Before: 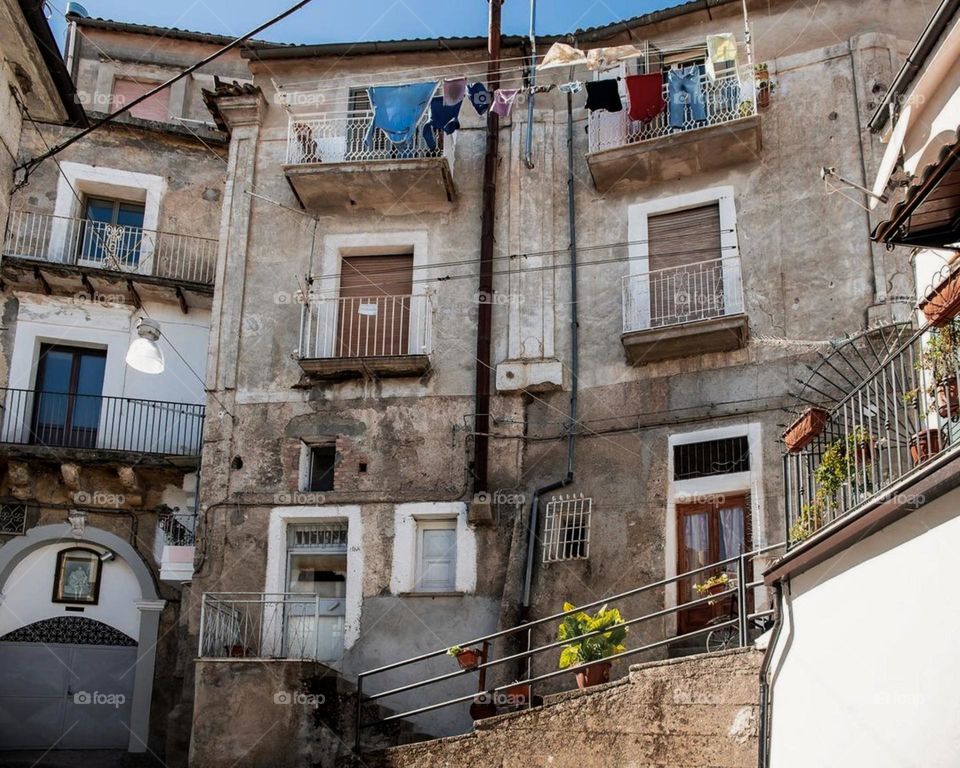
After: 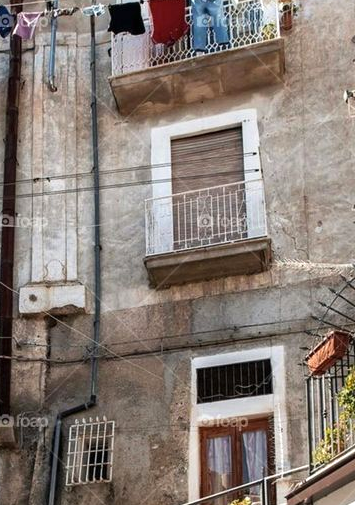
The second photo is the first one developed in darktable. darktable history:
exposure: black level correction 0, exposure 0.397 EV, compensate highlight preservation false
crop and rotate: left 49.705%, top 10.117%, right 13.219%, bottom 24.105%
